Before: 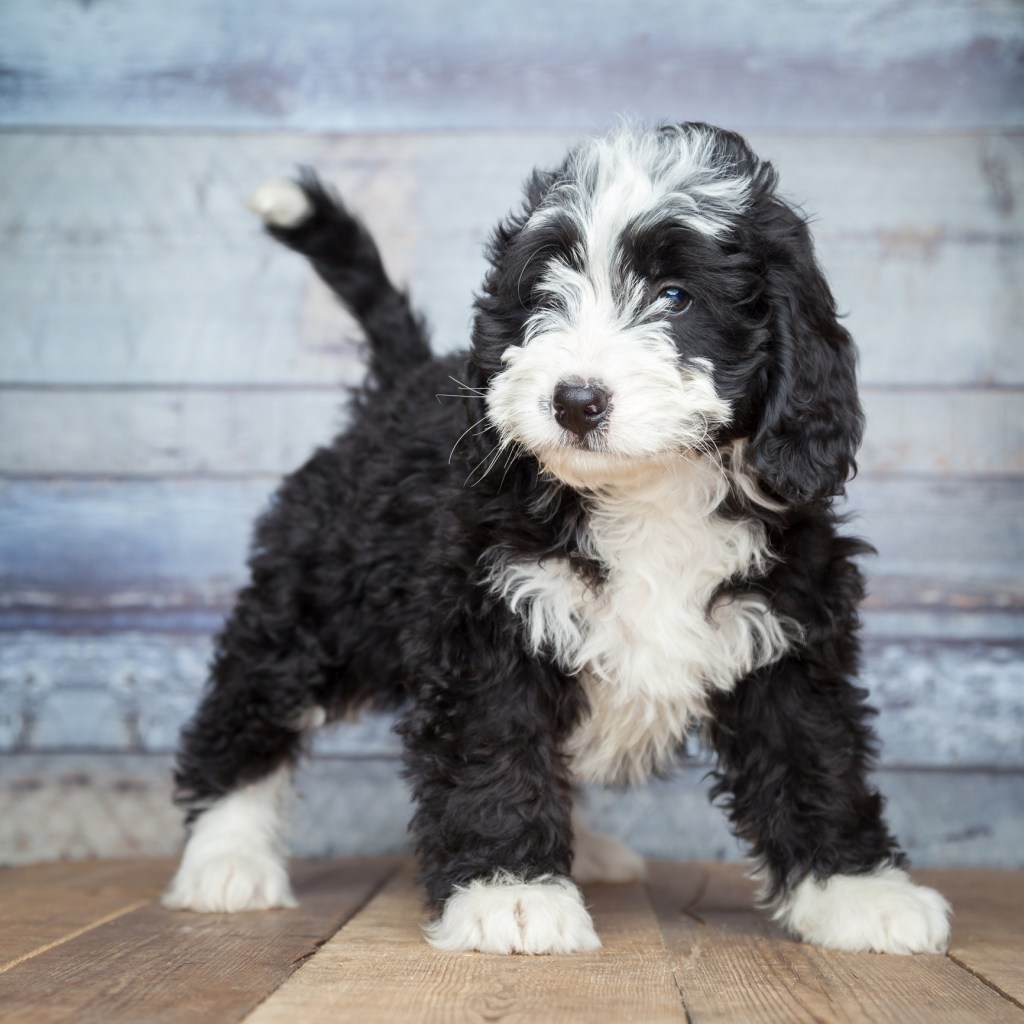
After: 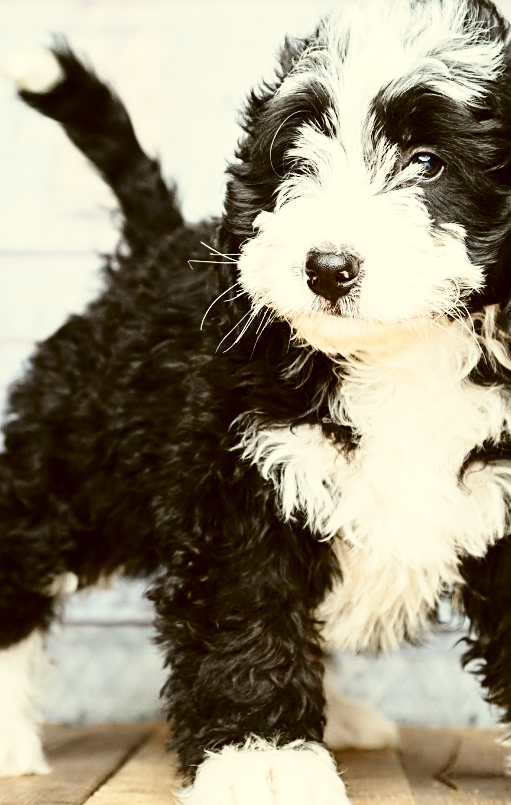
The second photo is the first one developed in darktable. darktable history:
contrast brightness saturation: contrast 0.223
base curve: curves: ch0 [(0, 0) (0.028, 0.03) (0.121, 0.232) (0.46, 0.748) (0.859, 0.968) (1, 1)], preserve colors none
sharpen: radius 2.764
color correction: highlights a* -1.49, highlights b* 10.53, shadows a* 0.831, shadows b* 18.7
crop and rotate: angle 0.023°, left 24.264%, top 13.126%, right 25.788%, bottom 8.177%
